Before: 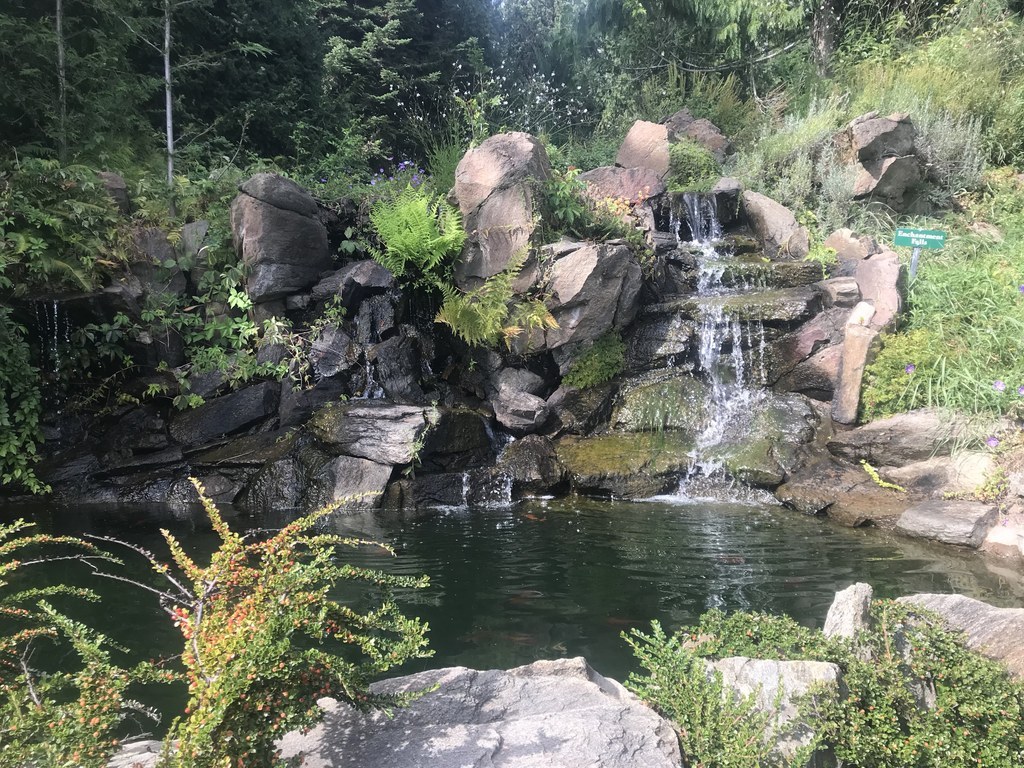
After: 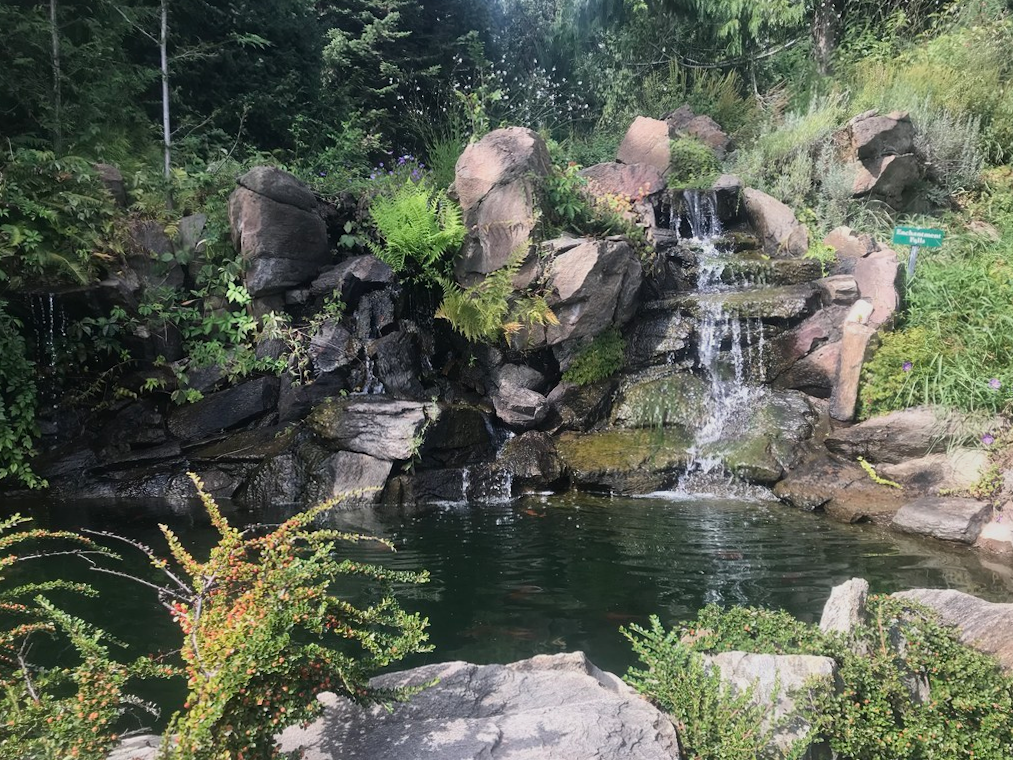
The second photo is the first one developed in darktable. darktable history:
rotate and perspective: rotation 0.174°, lens shift (vertical) 0.013, lens shift (horizontal) 0.019, shear 0.001, automatic cropping original format, crop left 0.007, crop right 0.991, crop top 0.016, crop bottom 0.997
exposure: exposure -0.462 EV, compensate highlight preservation false
shadows and highlights: shadows 19.13, highlights -83.41, soften with gaussian
contrast brightness saturation: contrast 0.15, brightness 0.05
